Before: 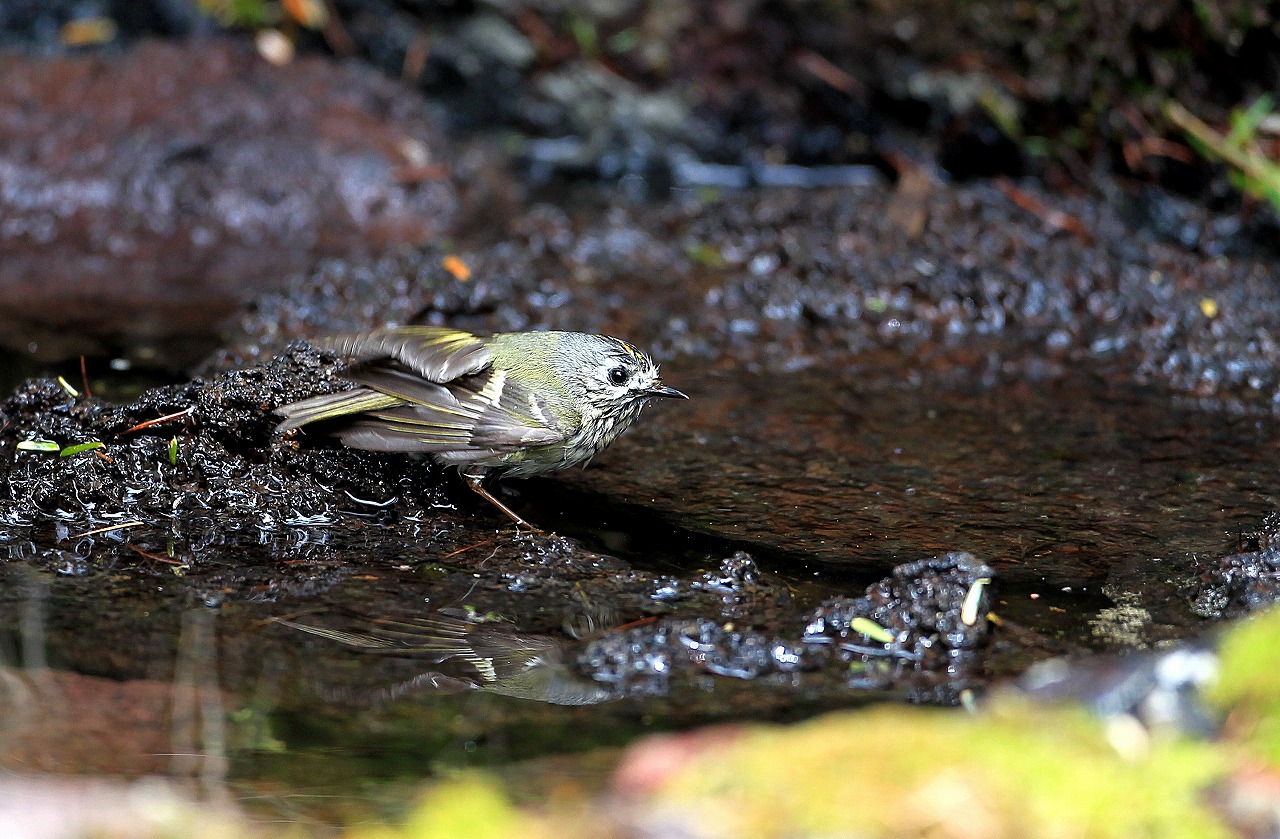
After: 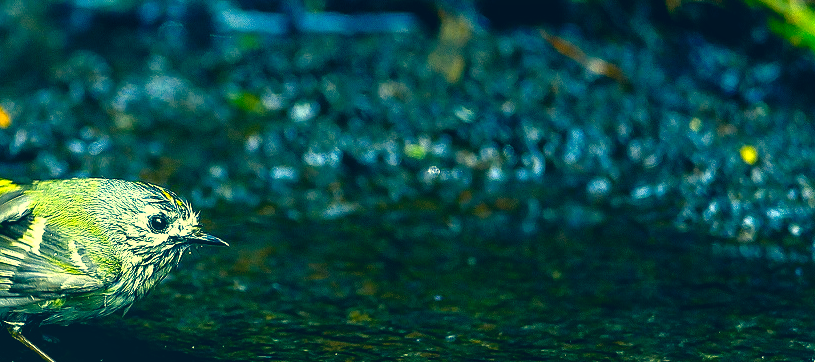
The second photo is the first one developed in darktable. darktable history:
crop: left 36.005%, top 18.293%, right 0.31%, bottom 38.444%
color balance rgb: linear chroma grading › global chroma 9%, perceptual saturation grading › global saturation 36%, perceptual saturation grading › shadows 35%, perceptual brilliance grading › global brilliance 15%, perceptual brilliance grading › shadows -35%, global vibrance 15%
local contrast: on, module defaults
color correction: highlights a* -15.58, highlights b* 40, shadows a* -40, shadows b* -26.18
